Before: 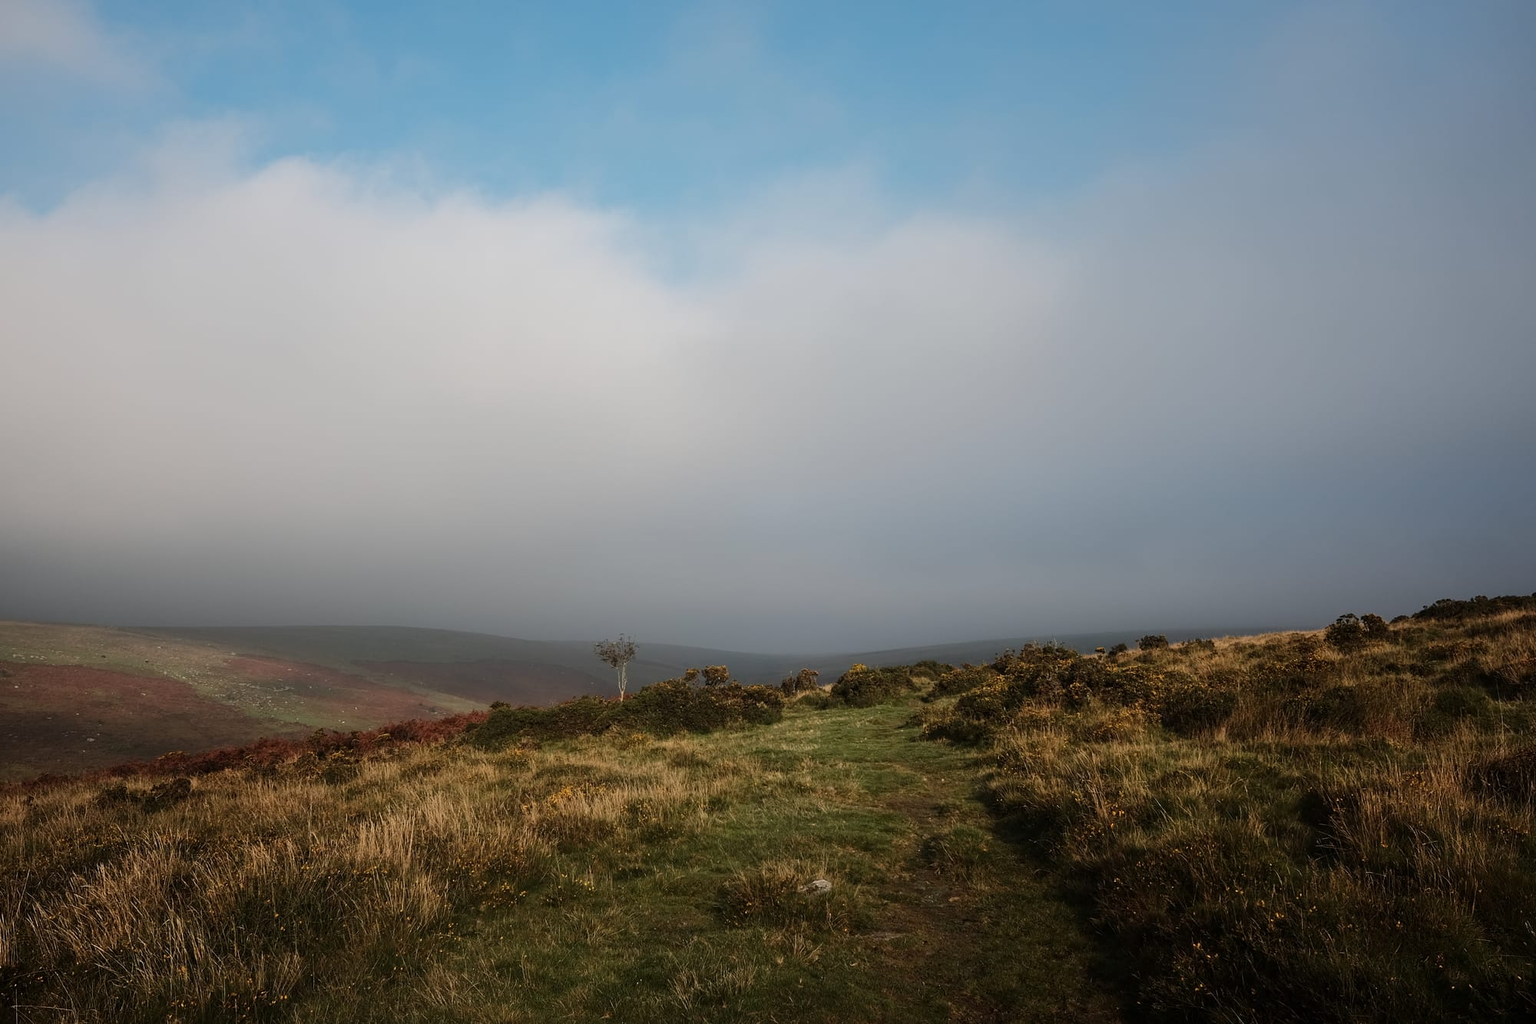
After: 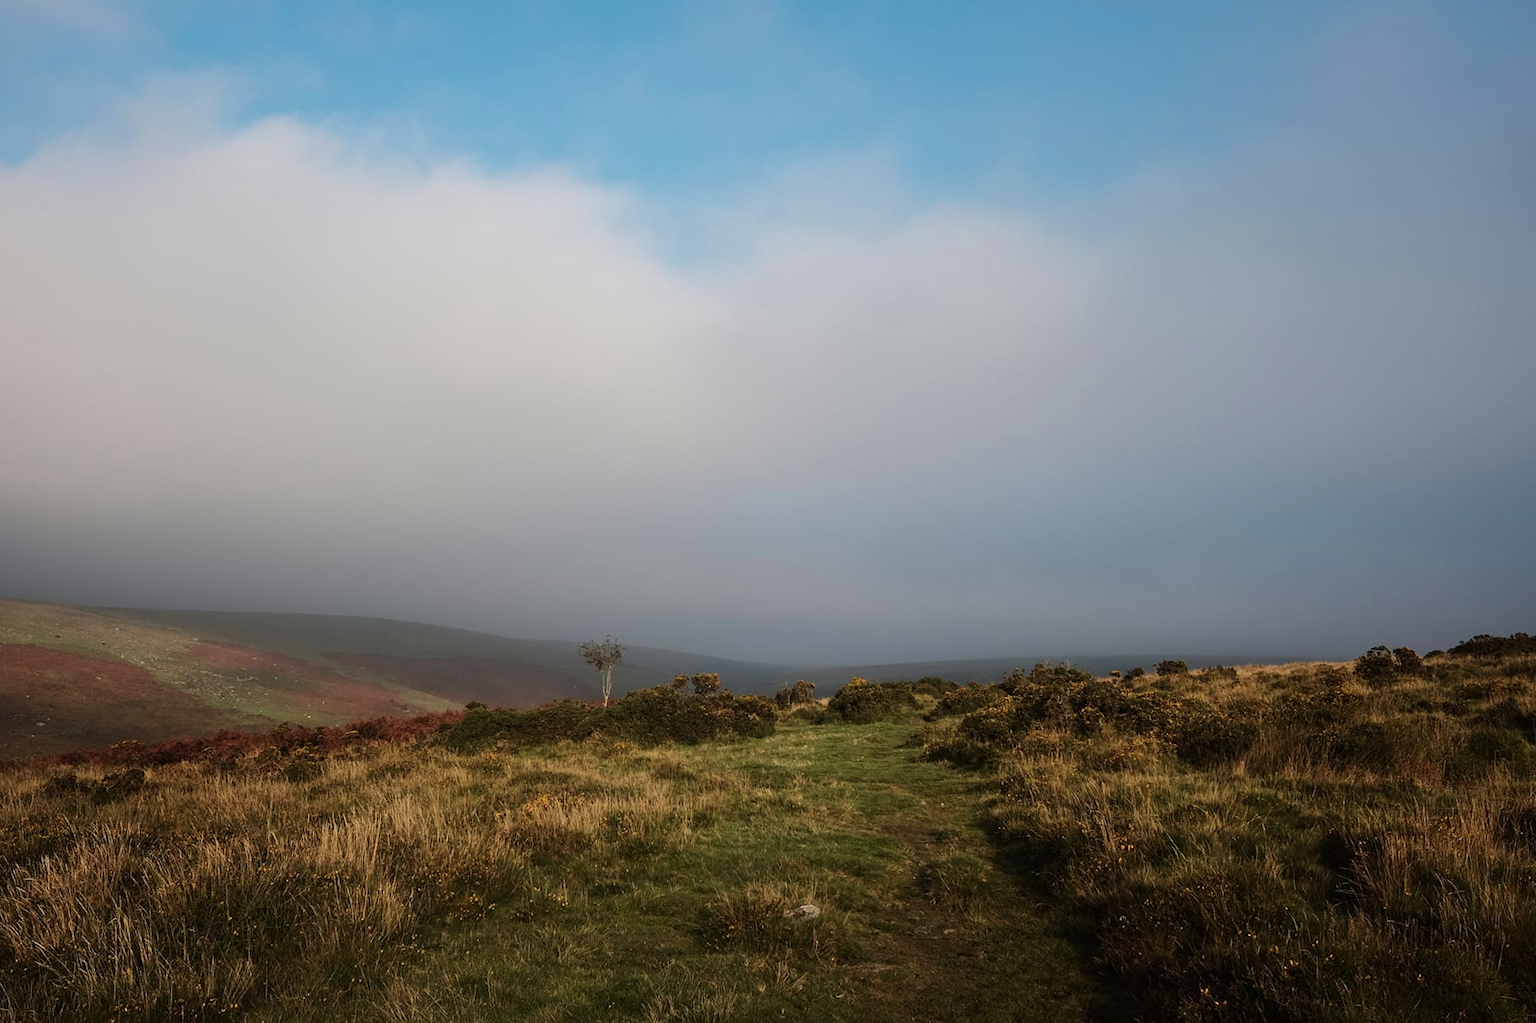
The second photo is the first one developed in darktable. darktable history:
crop and rotate: angle -2.38°
velvia: on, module defaults
white balance: emerald 1
